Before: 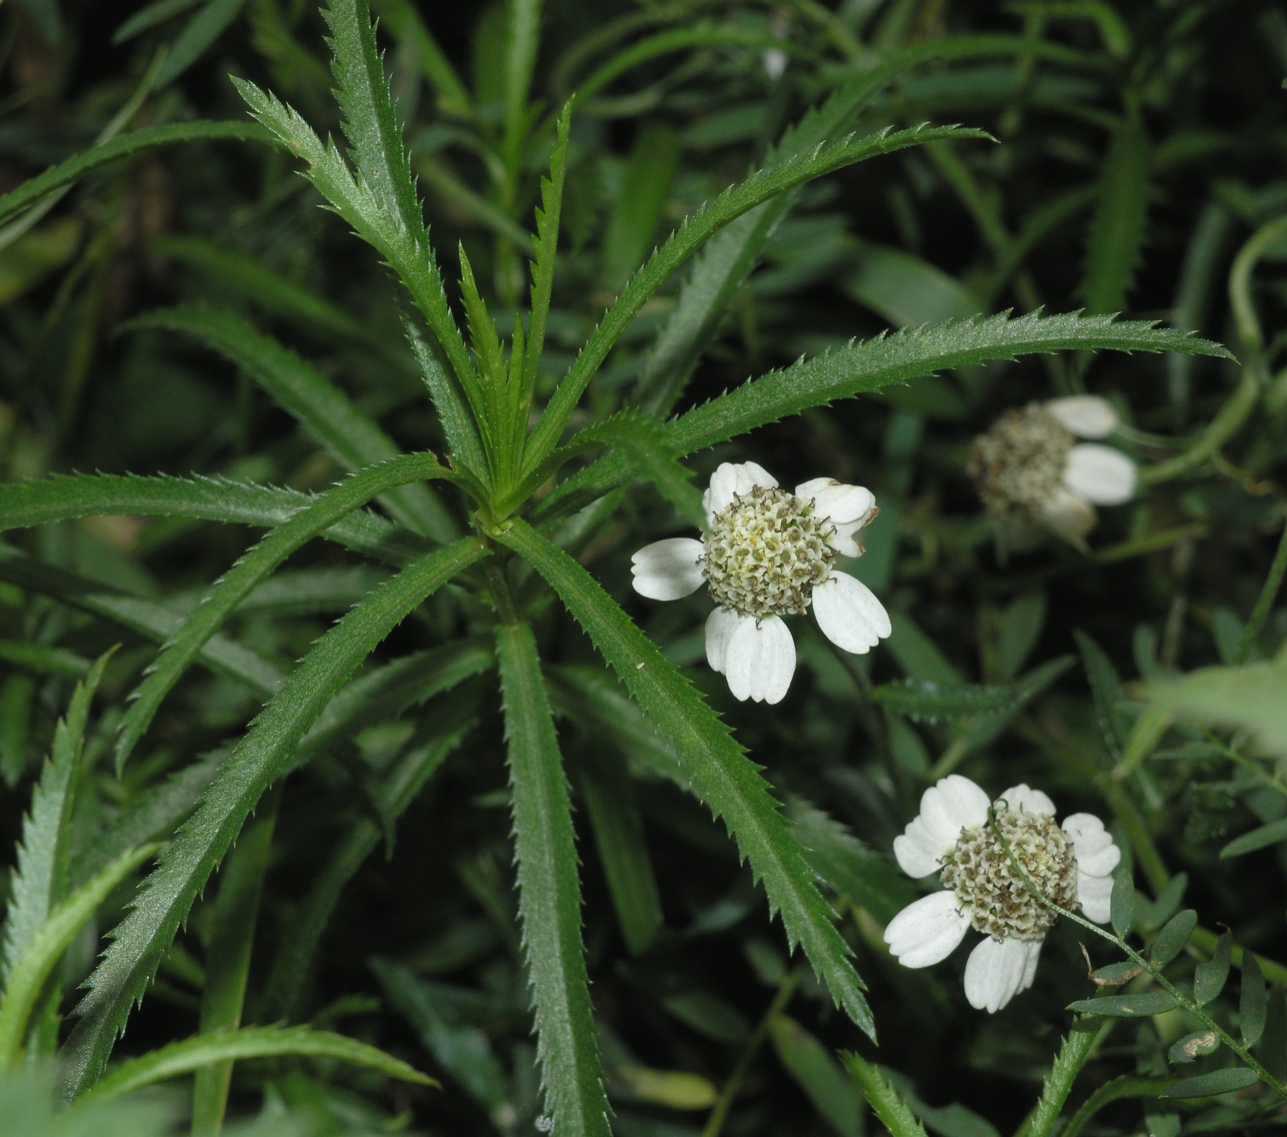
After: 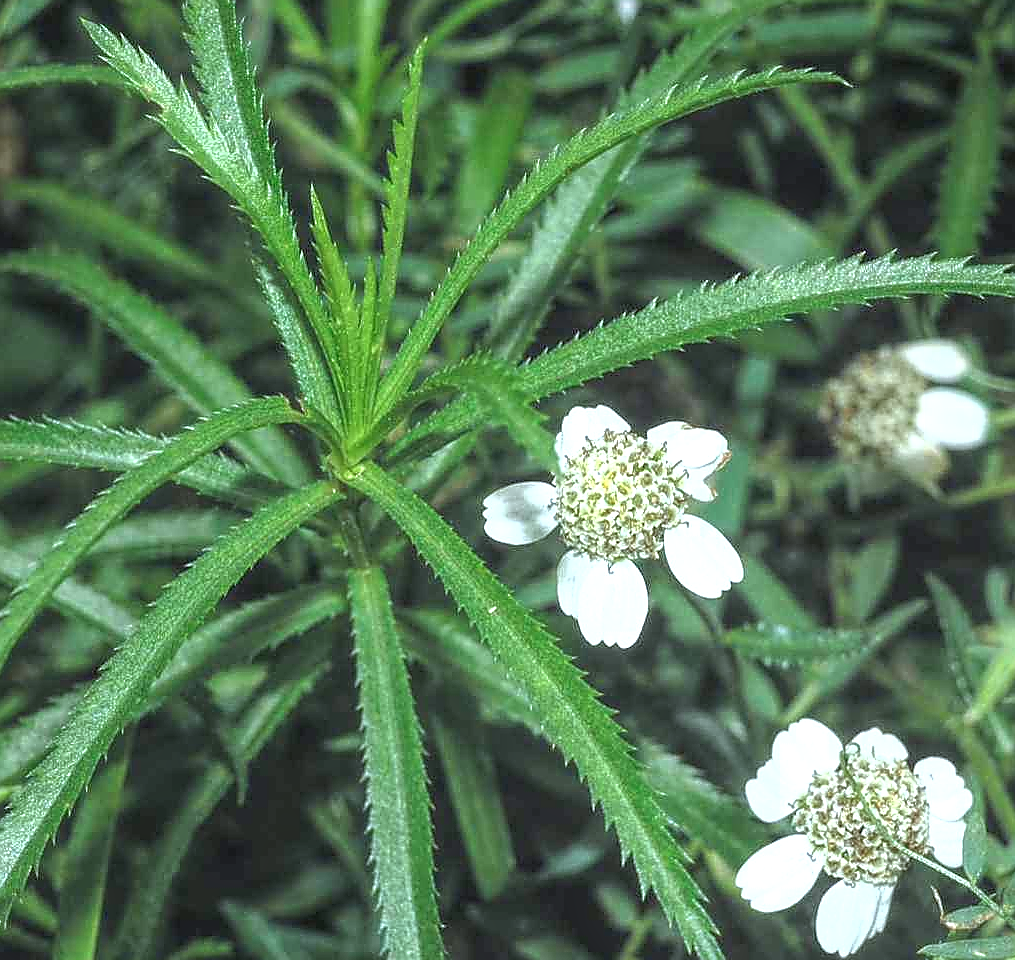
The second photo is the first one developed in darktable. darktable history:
local contrast: highlights 66%, shadows 34%, detail 167%, midtone range 0.2
color calibration: x 0.369, y 0.382, temperature 4317.61 K
exposure: black level correction 0, exposure 1.461 EV, compensate exposure bias true, compensate highlight preservation false
sharpen: radius 1.354, amount 1.234, threshold 0.777
crop: left 11.54%, top 4.933%, right 9.556%, bottom 10.59%
